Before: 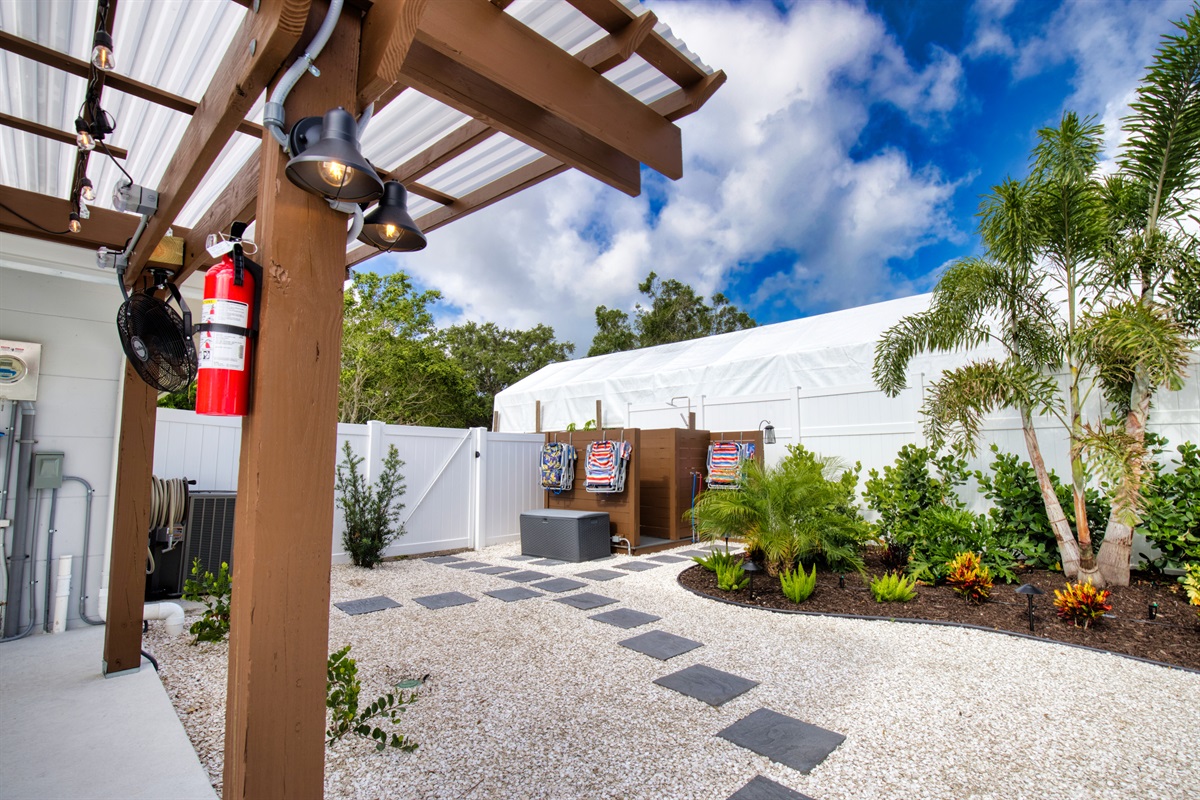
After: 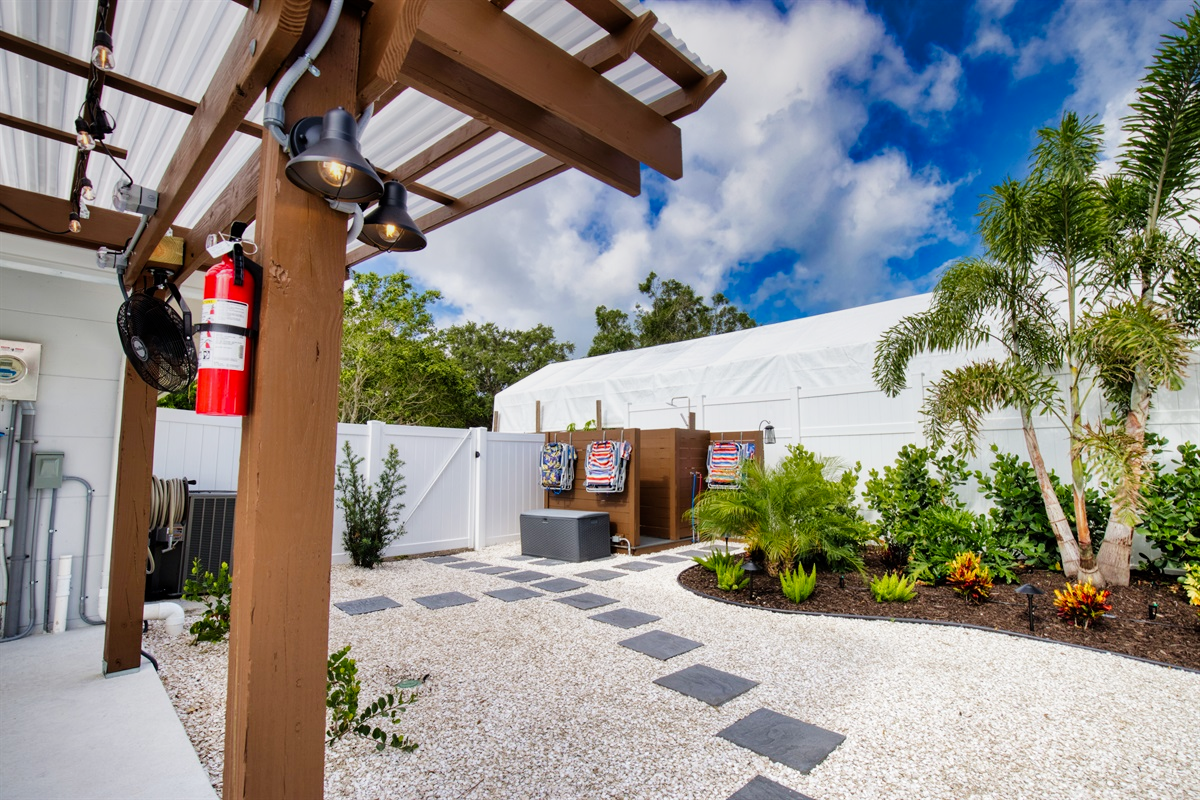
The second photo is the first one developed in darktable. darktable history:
tone curve: curves: ch0 [(0, 0) (0.004, 0.002) (0.02, 0.013) (0.218, 0.218) (0.664, 0.718) (0.832, 0.873) (1, 1)], preserve colors none
graduated density: on, module defaults
